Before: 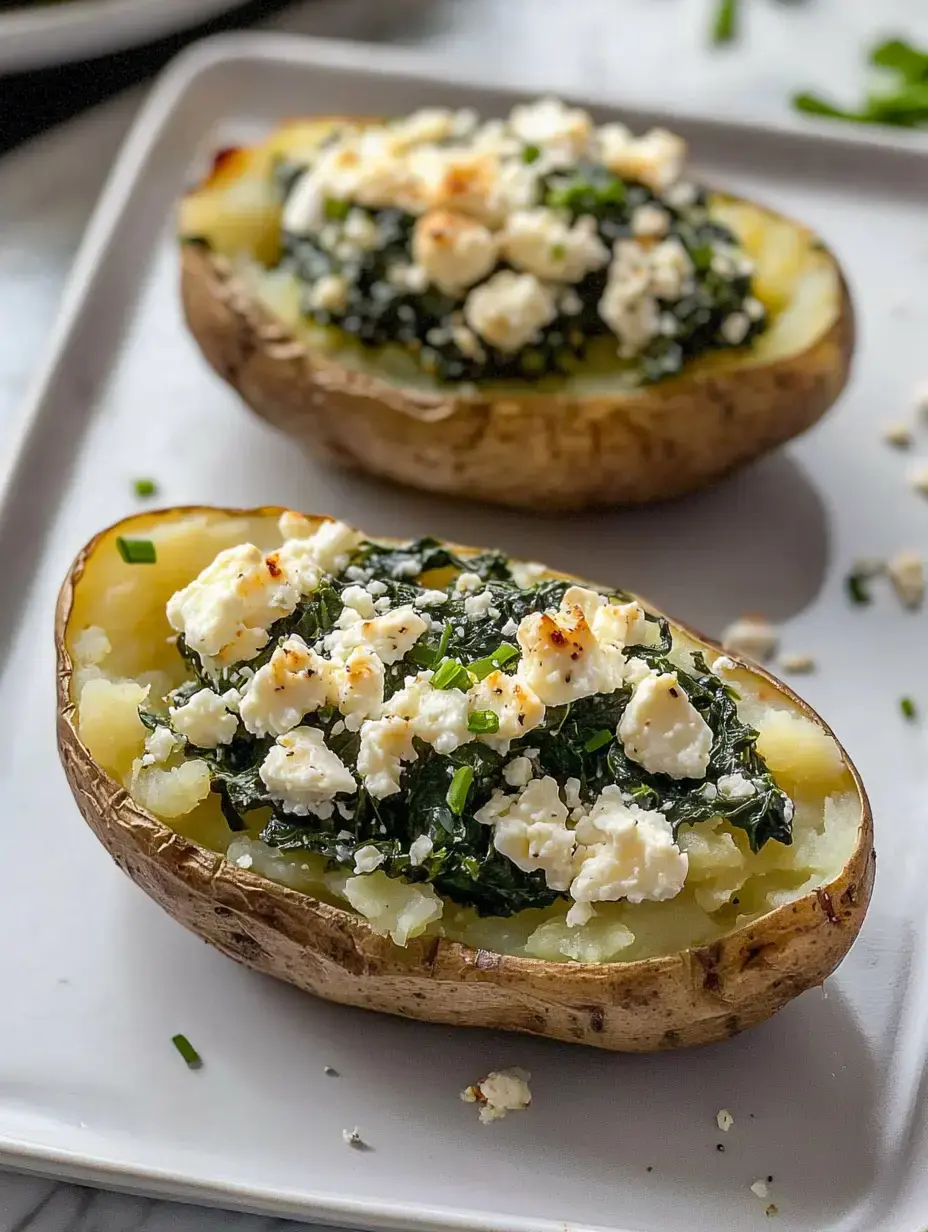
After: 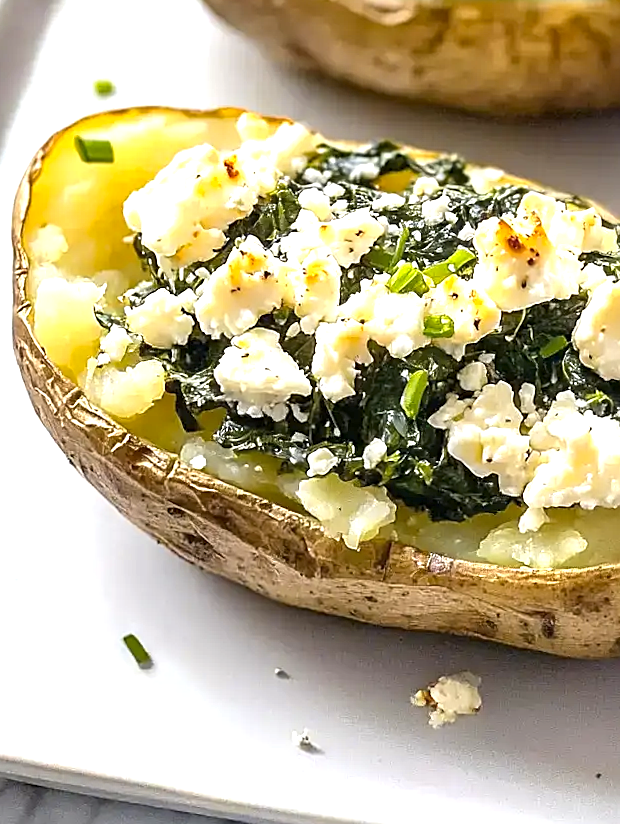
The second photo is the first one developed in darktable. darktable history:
sharpen: on, module defaults
crop and rotate: angle -0.82°, left 3.85%, top 31.828%, right 27.992%
color contrast: green-magenta contrast 0.8, blue-yellow contrast 1.1, unbound 0
exposure: exposure 1.16 EV, compensate exposure bias true, compensate highlight preservation false
